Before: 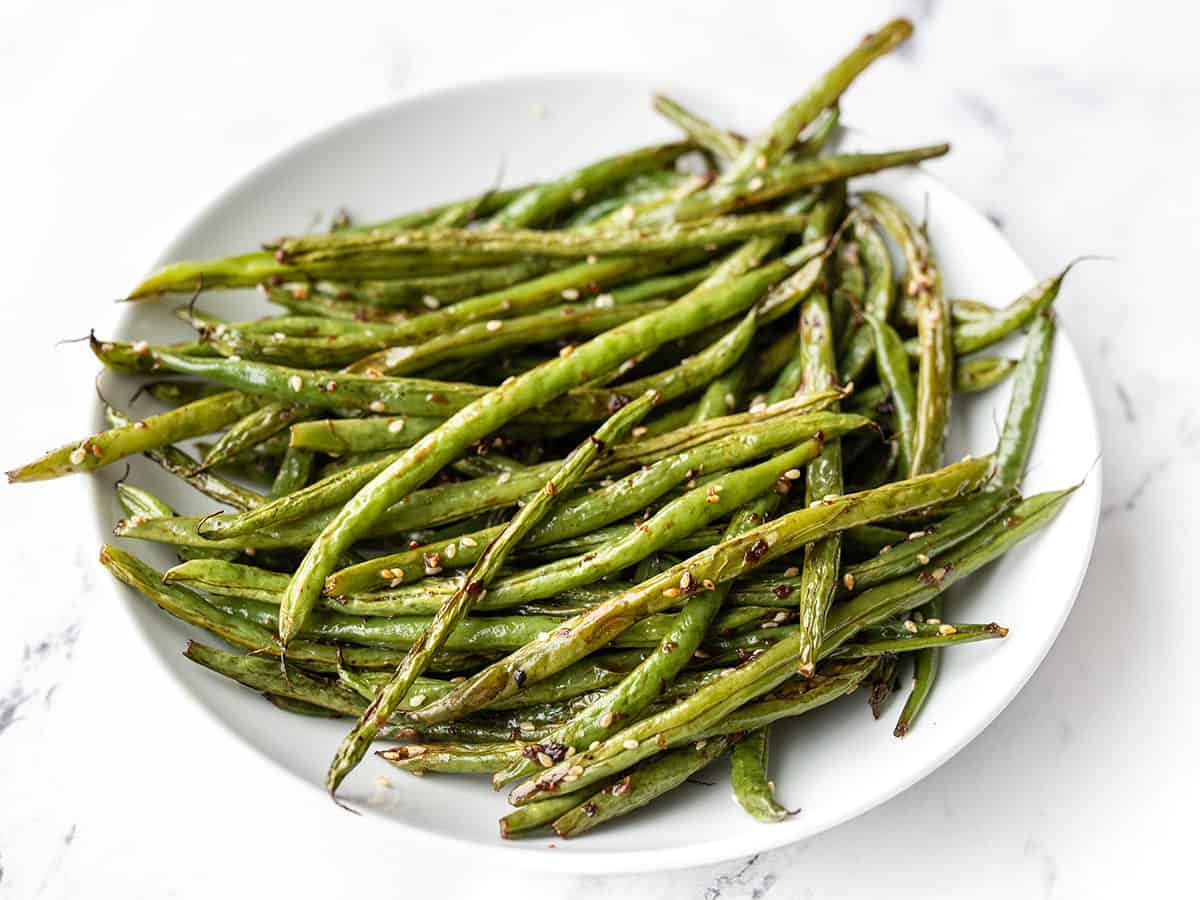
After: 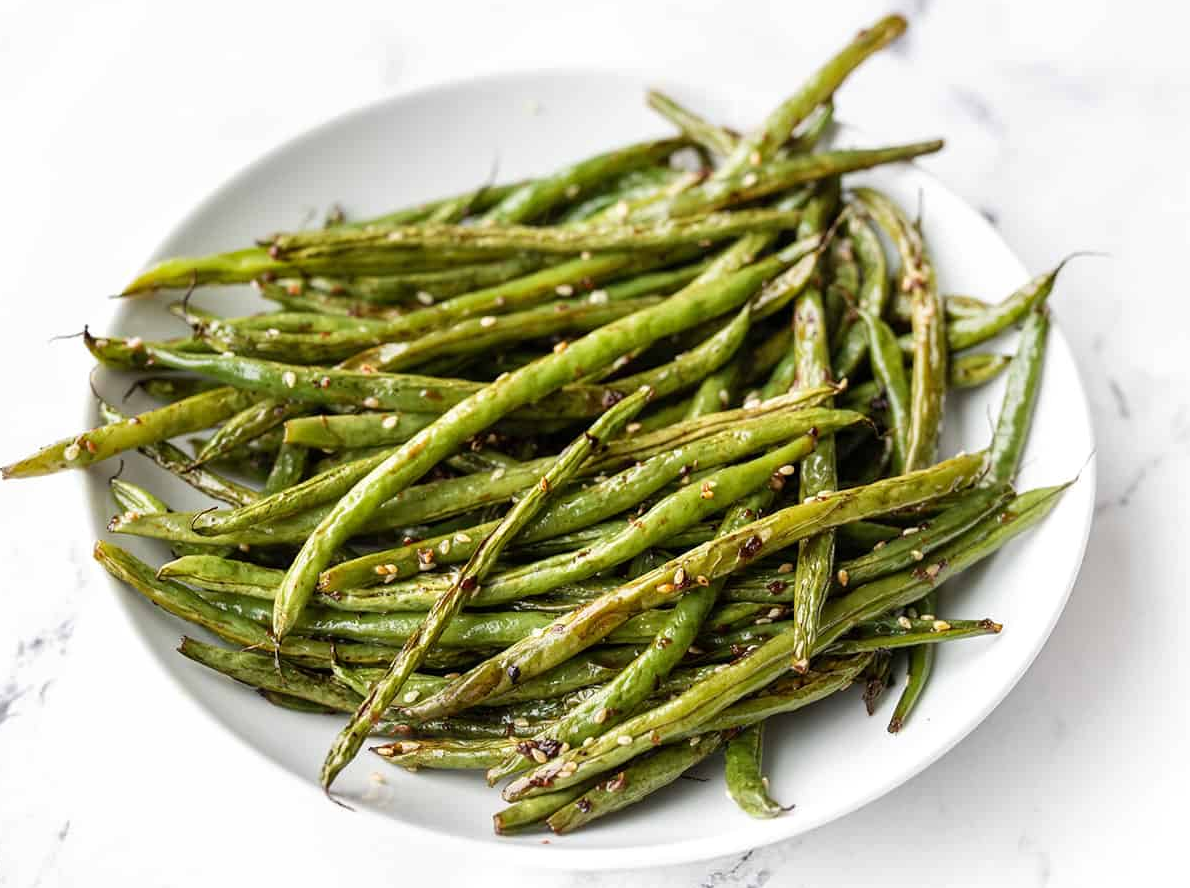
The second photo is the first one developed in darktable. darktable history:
tone equalizer: edges refinement/feathering 500, mask exposure compensation -1.57 EV, preserve details no
crop: left 0.503%, top 0.546%, right 0.249%, bottom 0.711%
